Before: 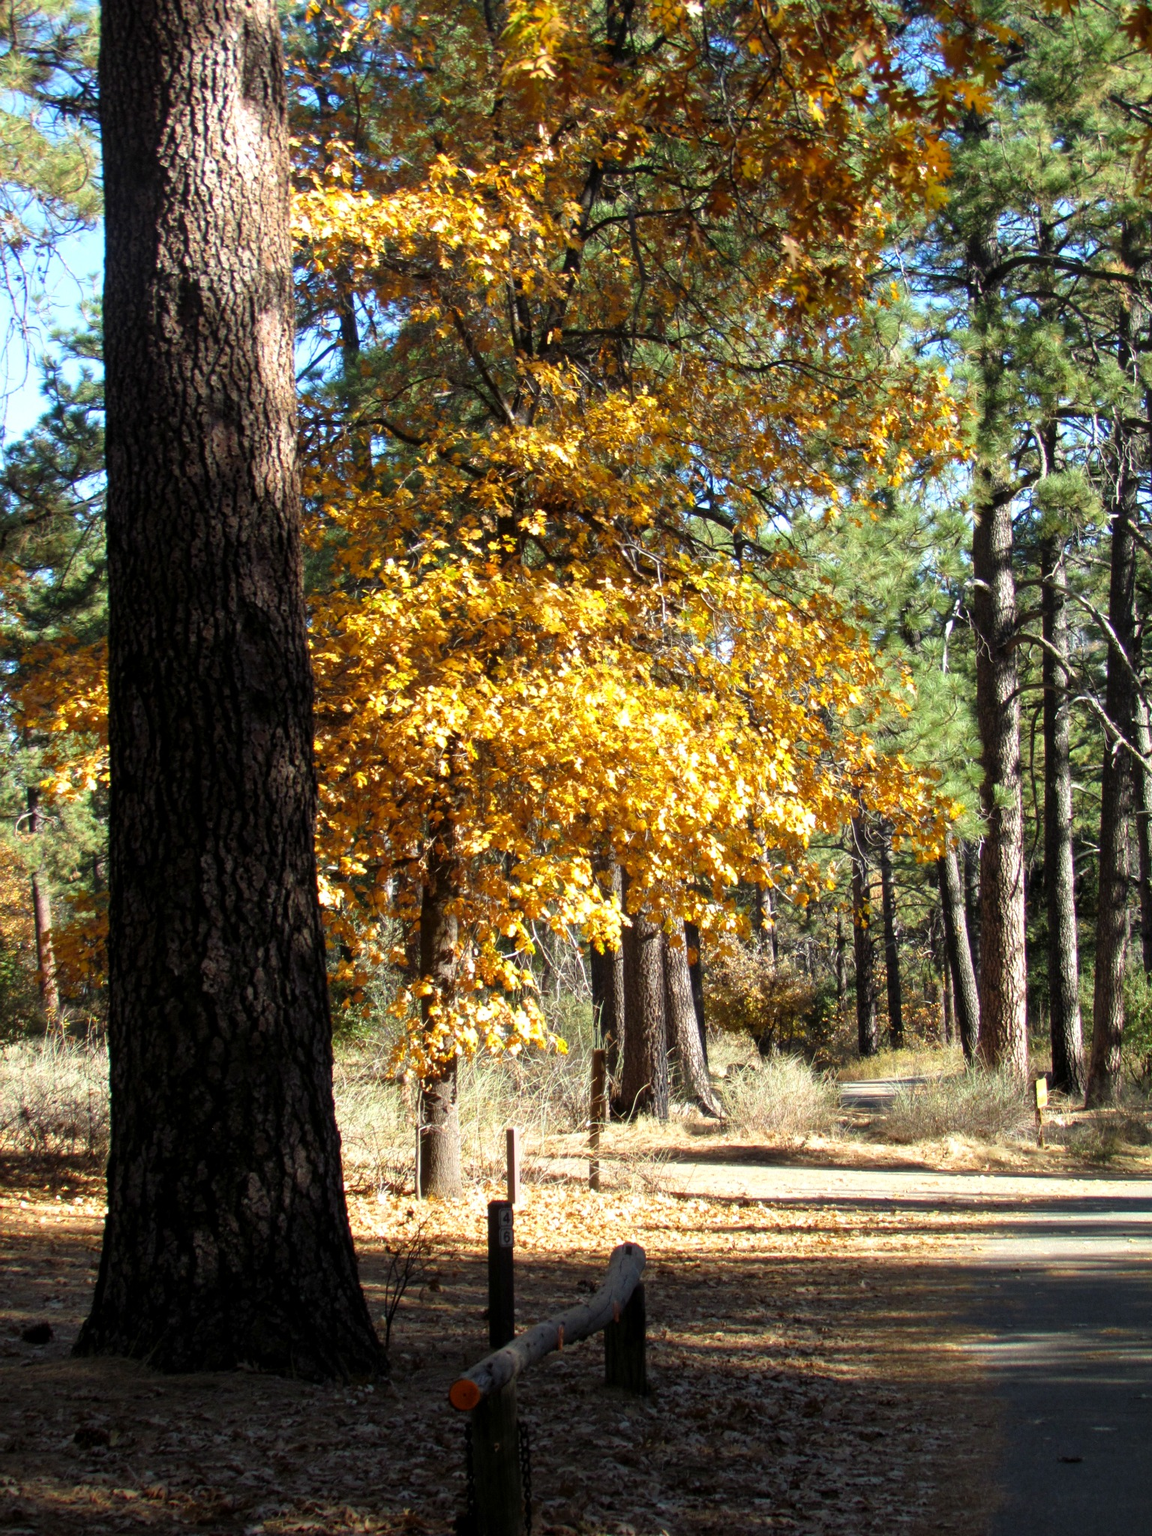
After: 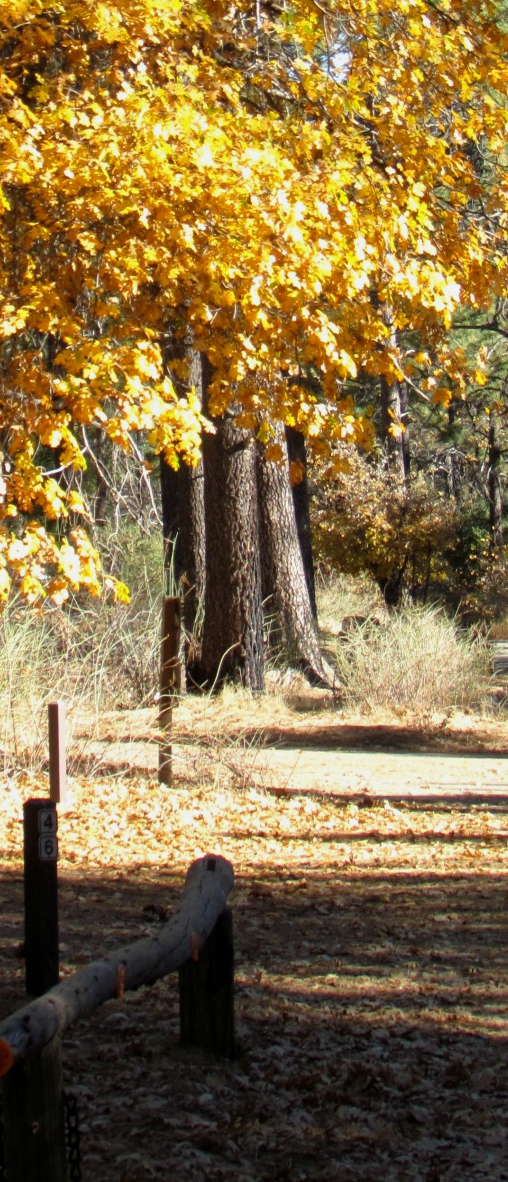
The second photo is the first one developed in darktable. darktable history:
exposure: exposure -0.177 EV, compensate highlight preservation false
crop: left 40.878%, top 39.176%, right 25.993%, bottom 3.081%
